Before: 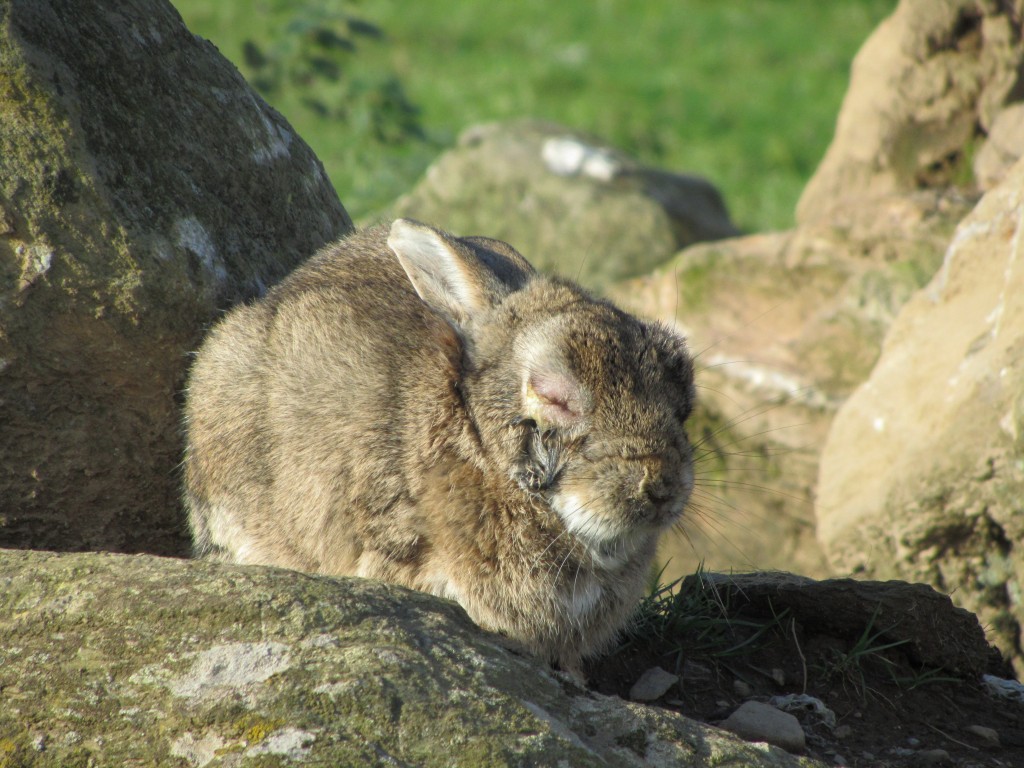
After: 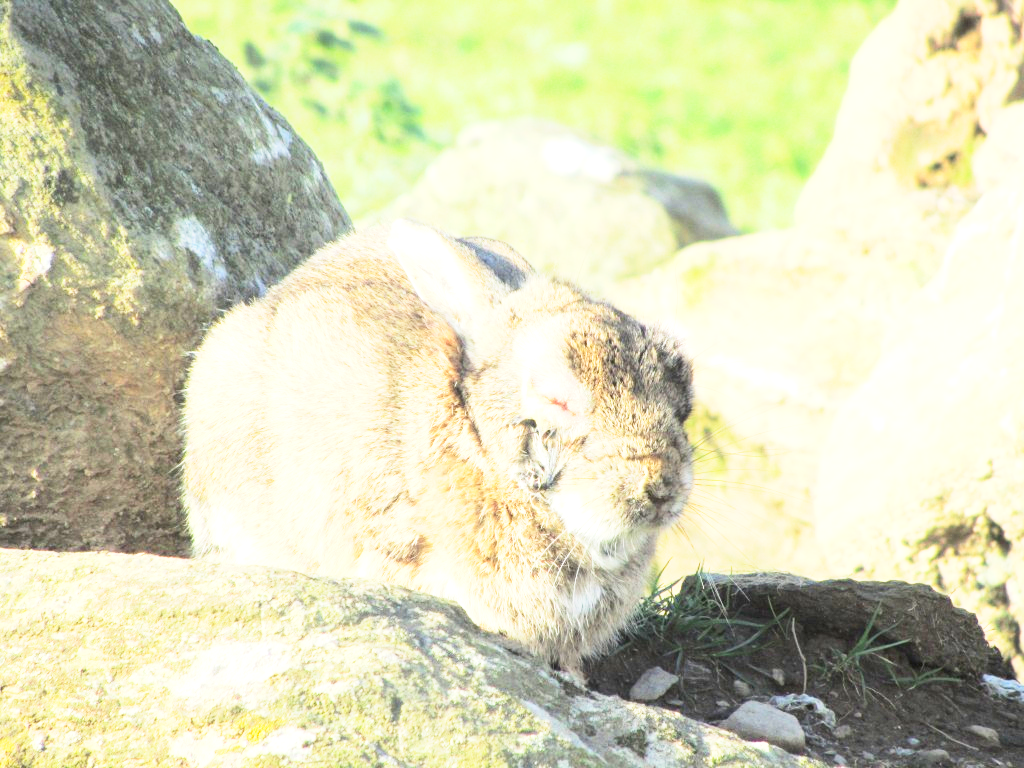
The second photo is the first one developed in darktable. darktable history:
contrast brightness saturation: contrast 0.2, brightness 0.15, saturation 0.14
base curve: curves: ch0 [(0, 0) (0.088, 0.125) (0.176, 0.251) (0.354, 0.501) (0.613, 0.749) (1, 0.877)], preserve colors none
white balance: emerald 1
exposure: black level correction 0, exposure 1.9 EV, compensate highlight preservation false
